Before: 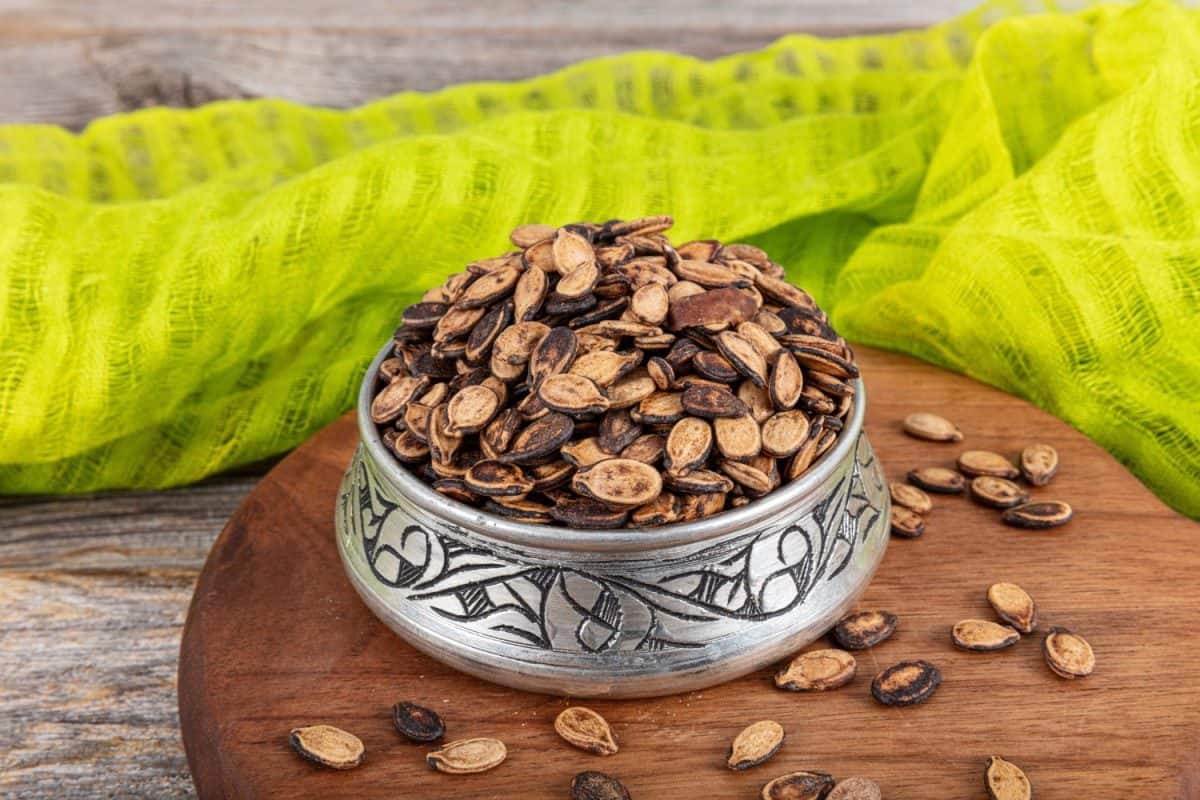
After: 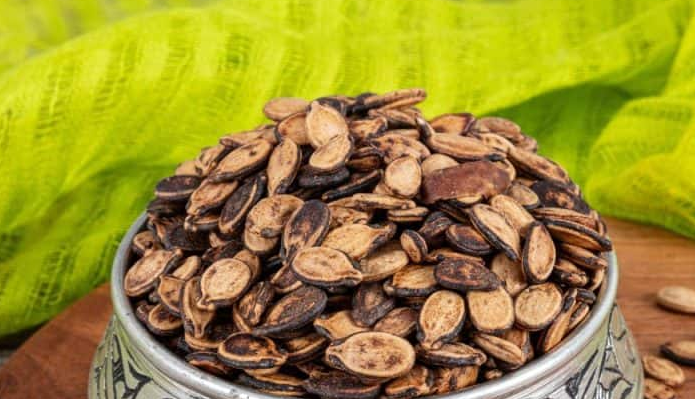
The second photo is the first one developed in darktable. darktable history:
crop: left 20.602%, top 15.898%, right 21.42%, bottom 34.104%
tone equalizer: edges refinement/feathering 500, mask exposure compensation -1.57 EV, preserve details no
